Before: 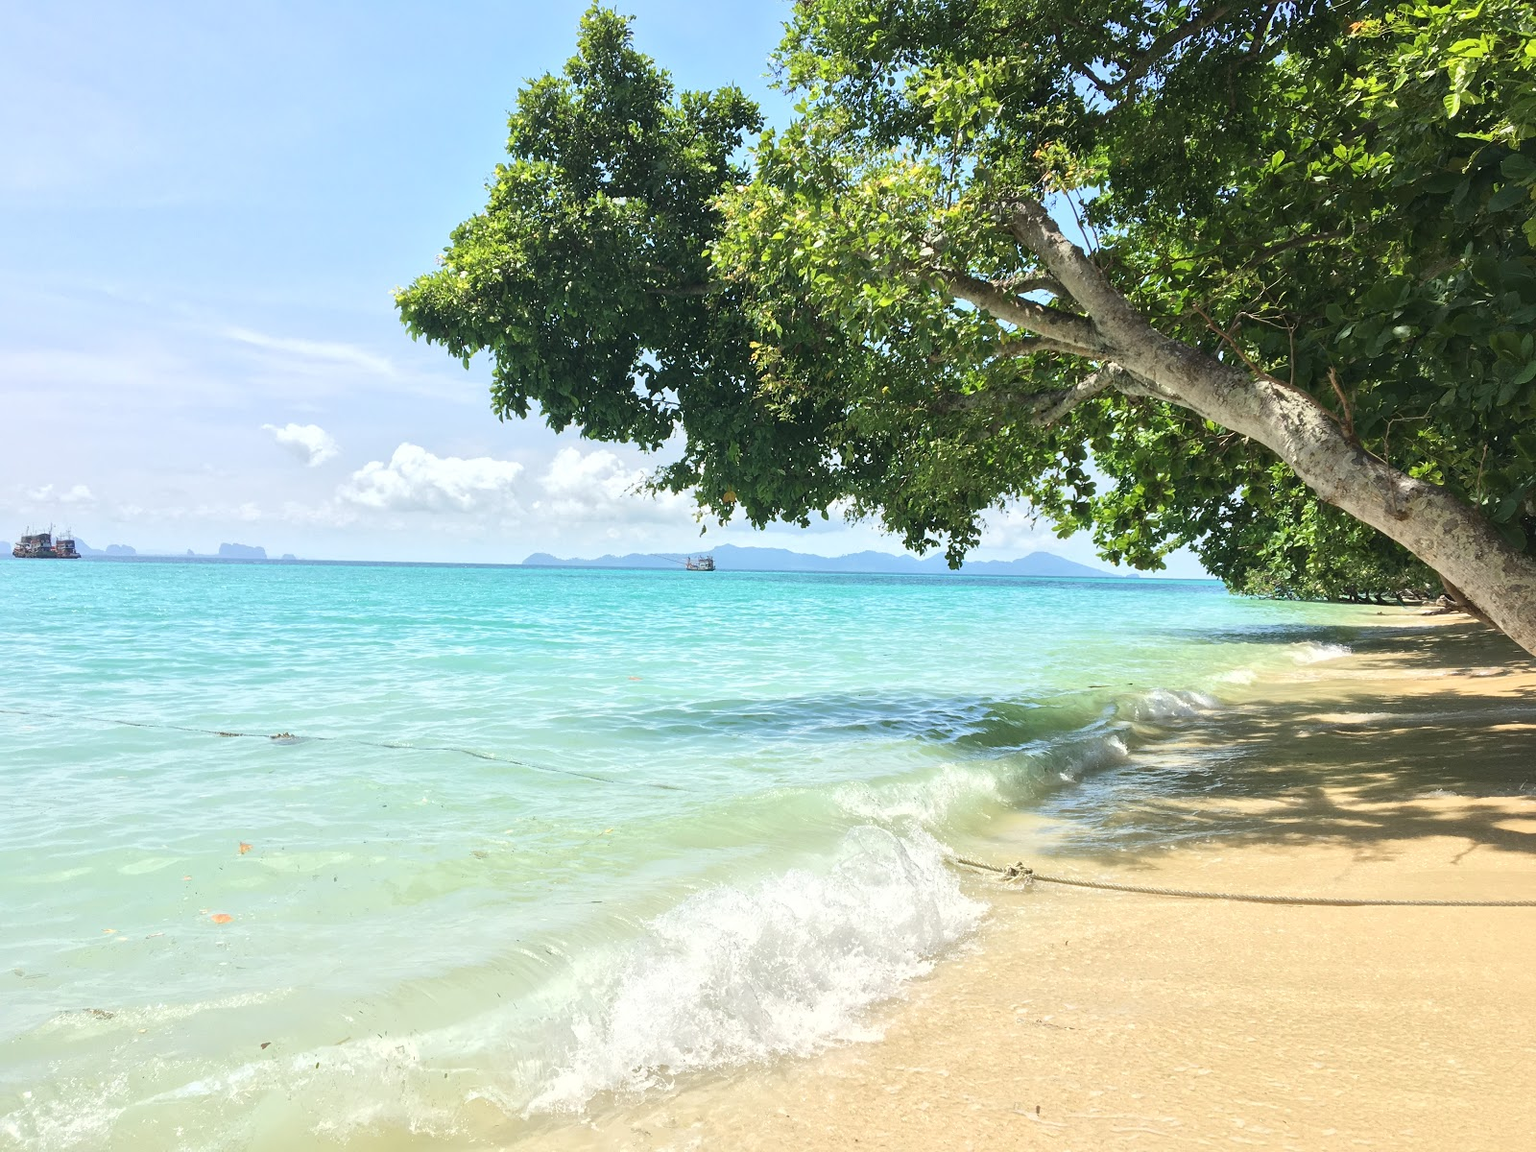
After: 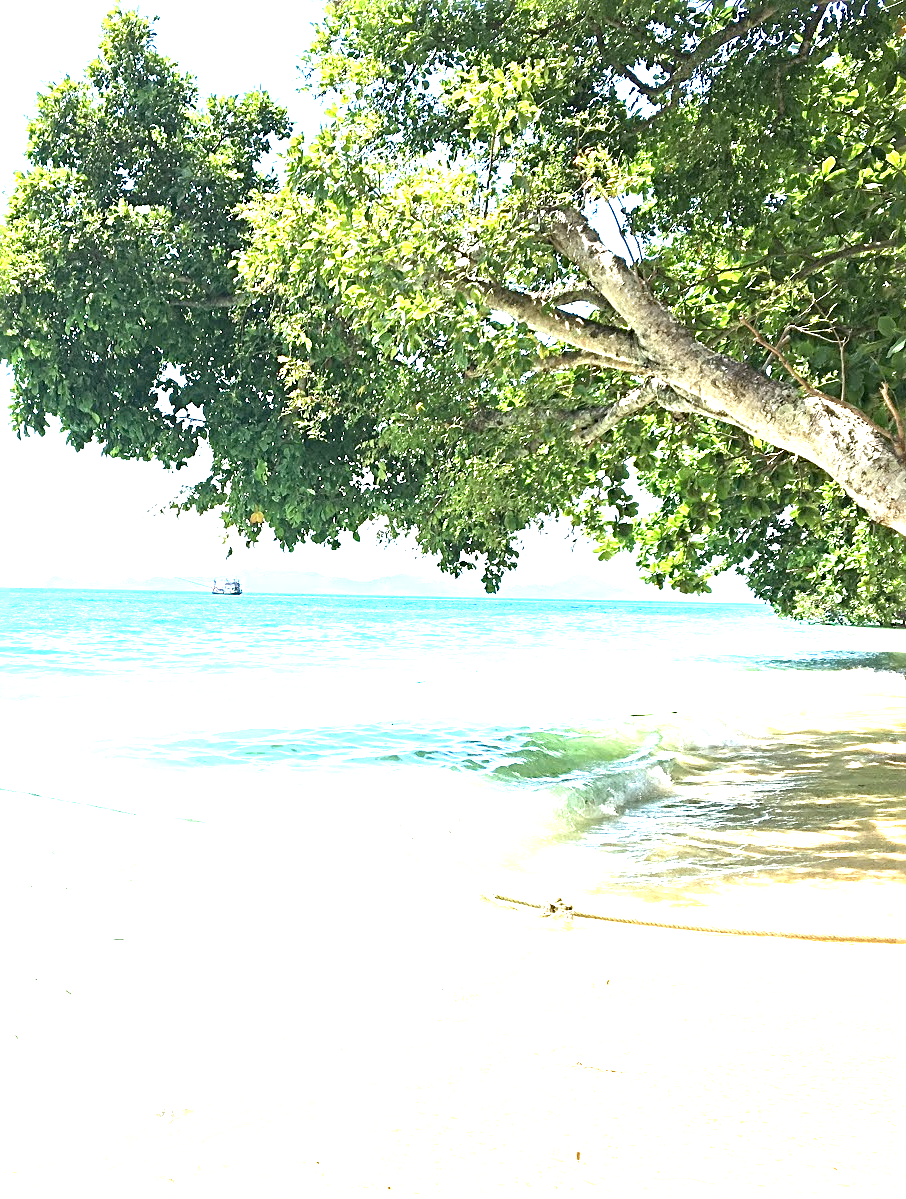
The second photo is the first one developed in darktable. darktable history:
exposure: black level correction 0.001, exposure 1.84 EV, compensate highlight preservation false
crop: left 31.458%, top 0%, right 11.876%
haze removal: compatibility mode true, adaptive false
sharpen: radius 4
